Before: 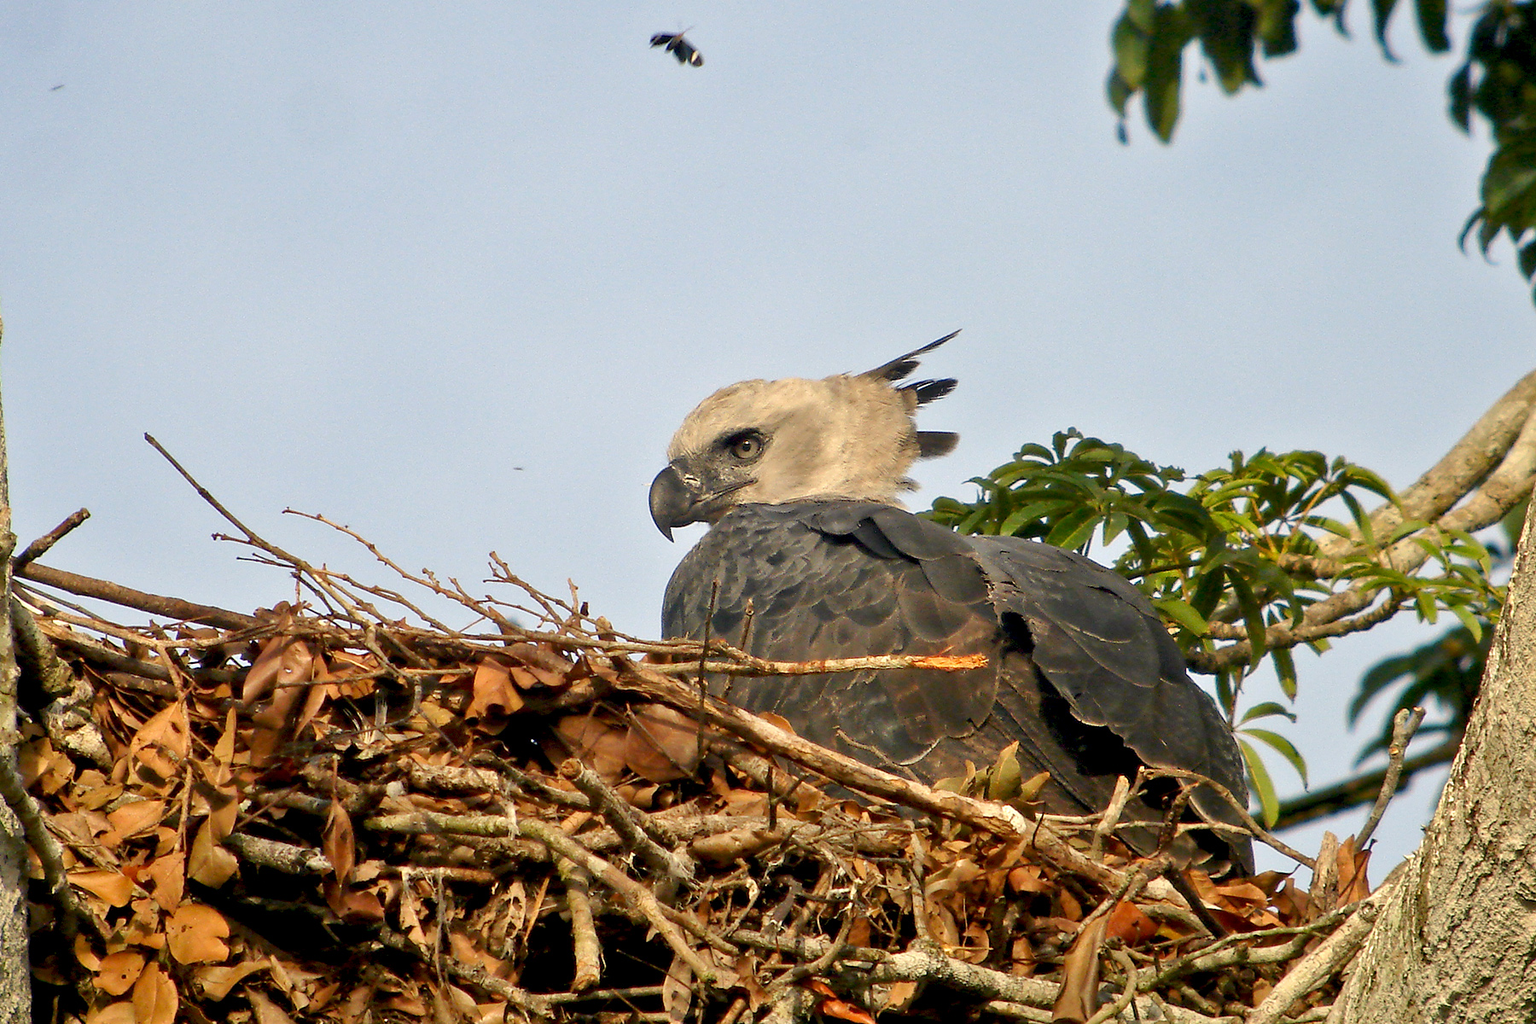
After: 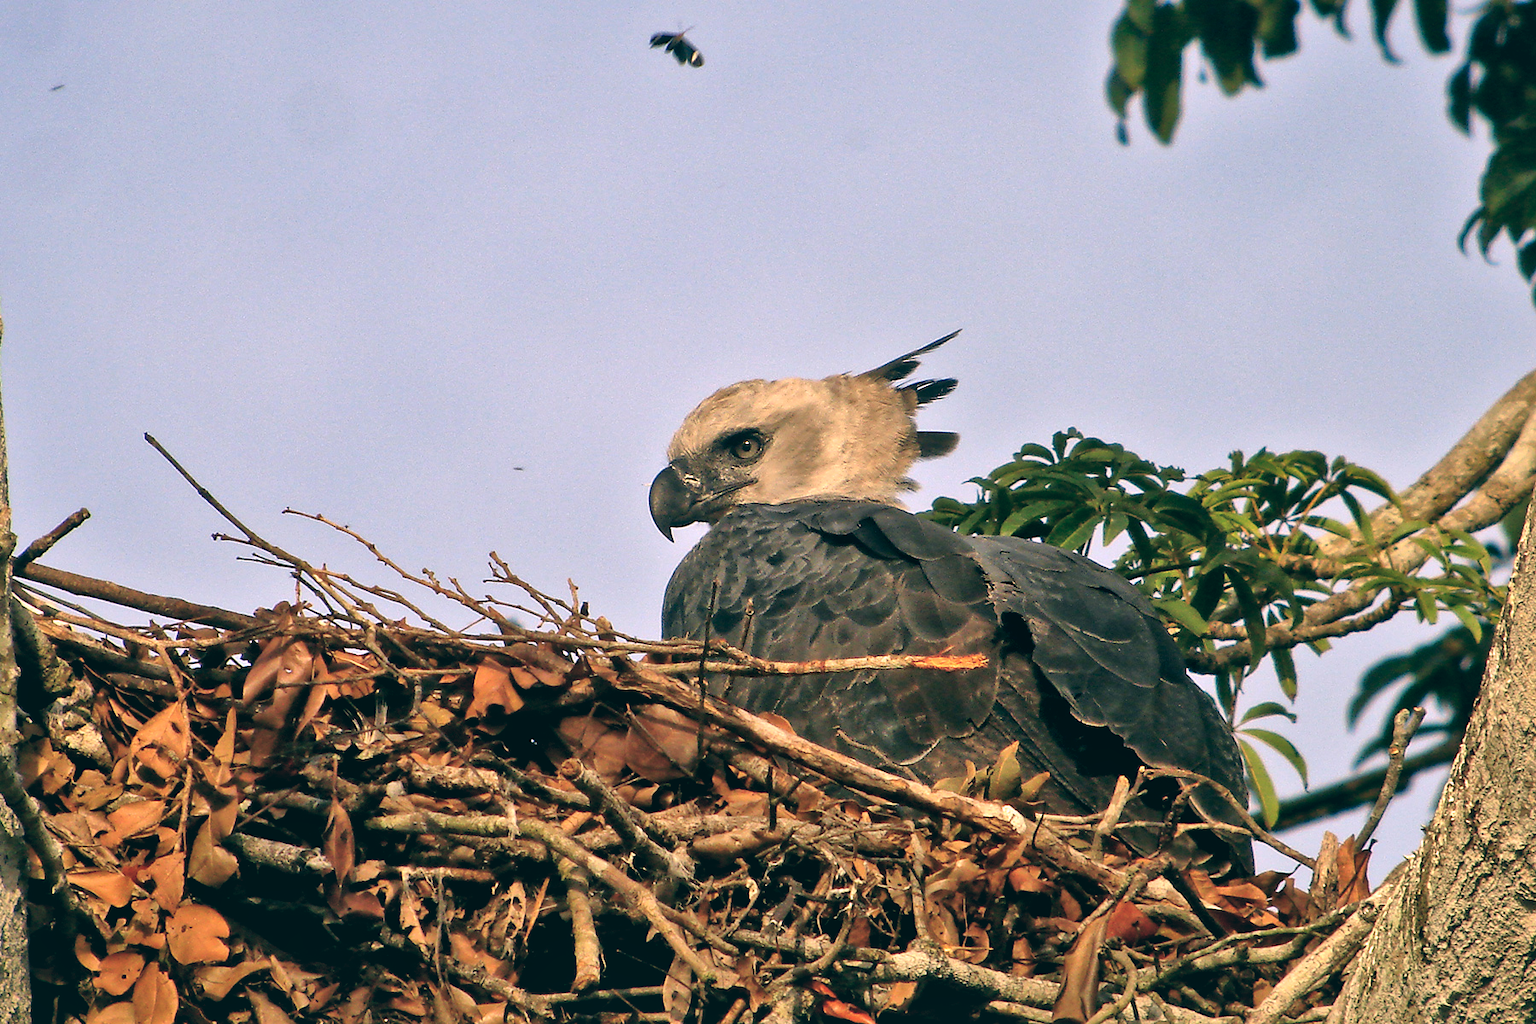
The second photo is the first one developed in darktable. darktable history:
local contrast: mode bilateral grid, contrast 20, coarseness 50, detail 148%, midtone range 0.2
color balance: lift [1.016, 0.983, 1, 1.017], gamma [0.78, 1.018, 1.043, 0.957], gain [0.786, 1.063, 0.937, 1.017], input saturation 118.26%, contrast 13.43%, contrast fulcrum 21.62%, output saturation 82.76%
tone equalizer: on, module defaults
contrast brightness saturation: brightness 0.15
